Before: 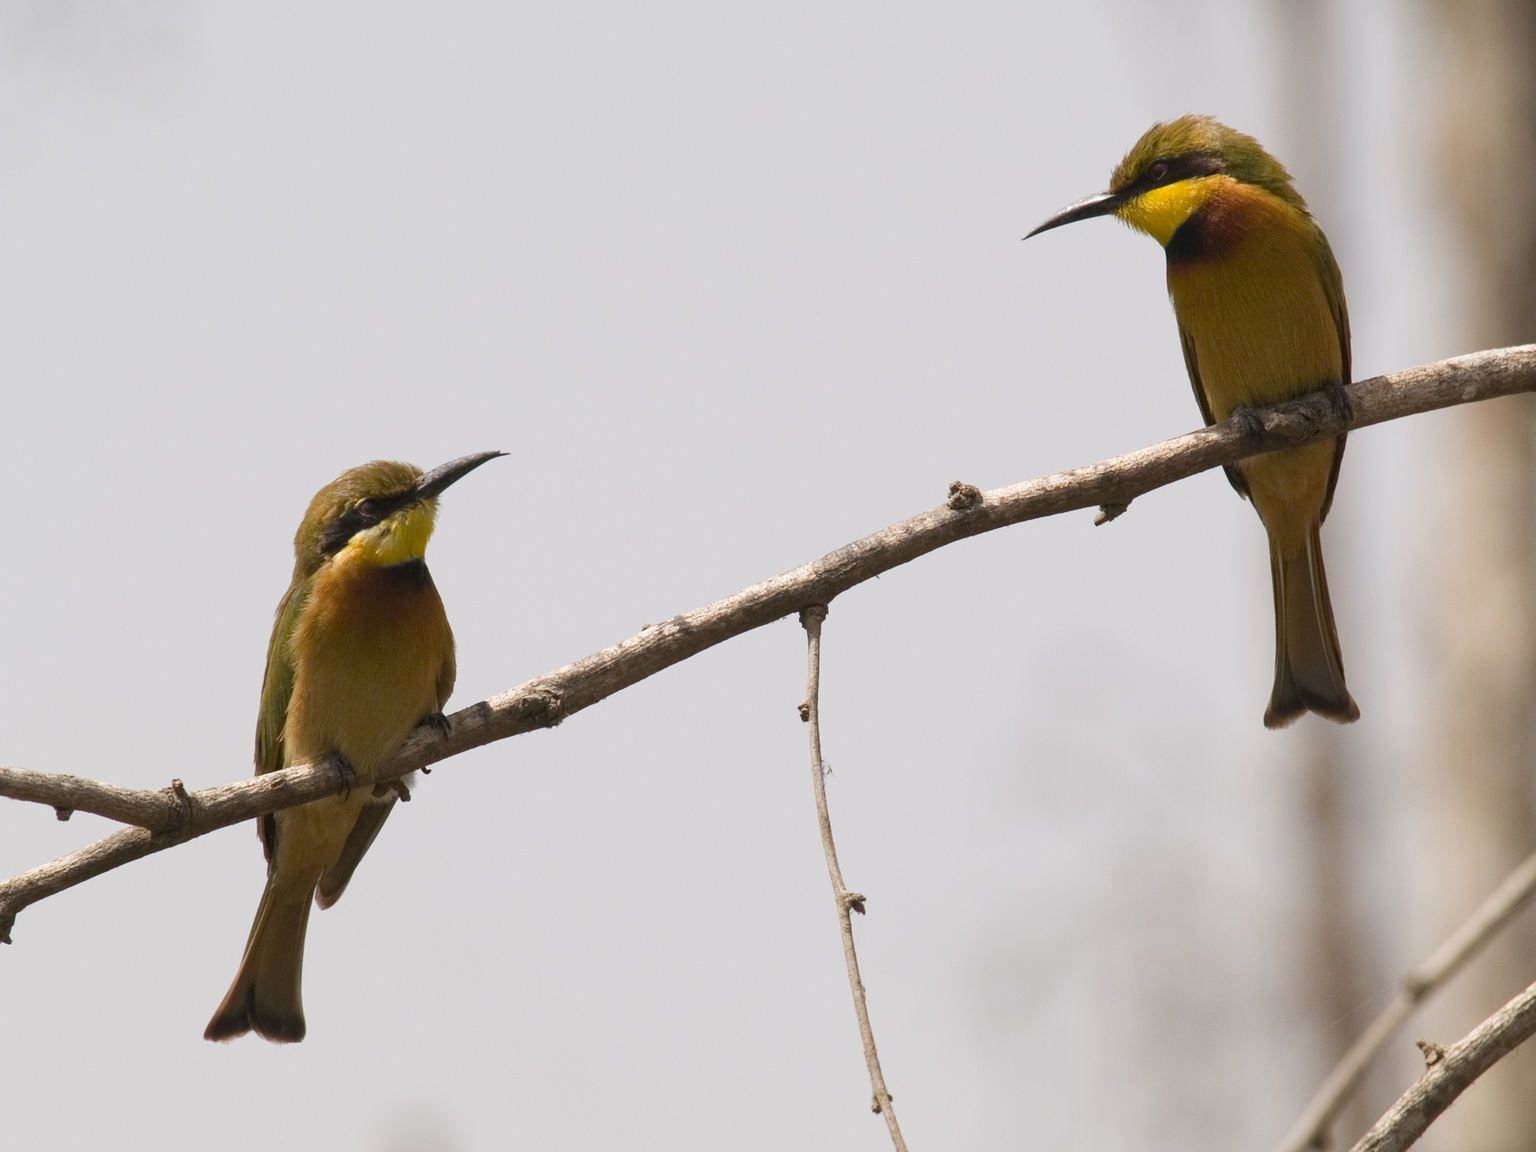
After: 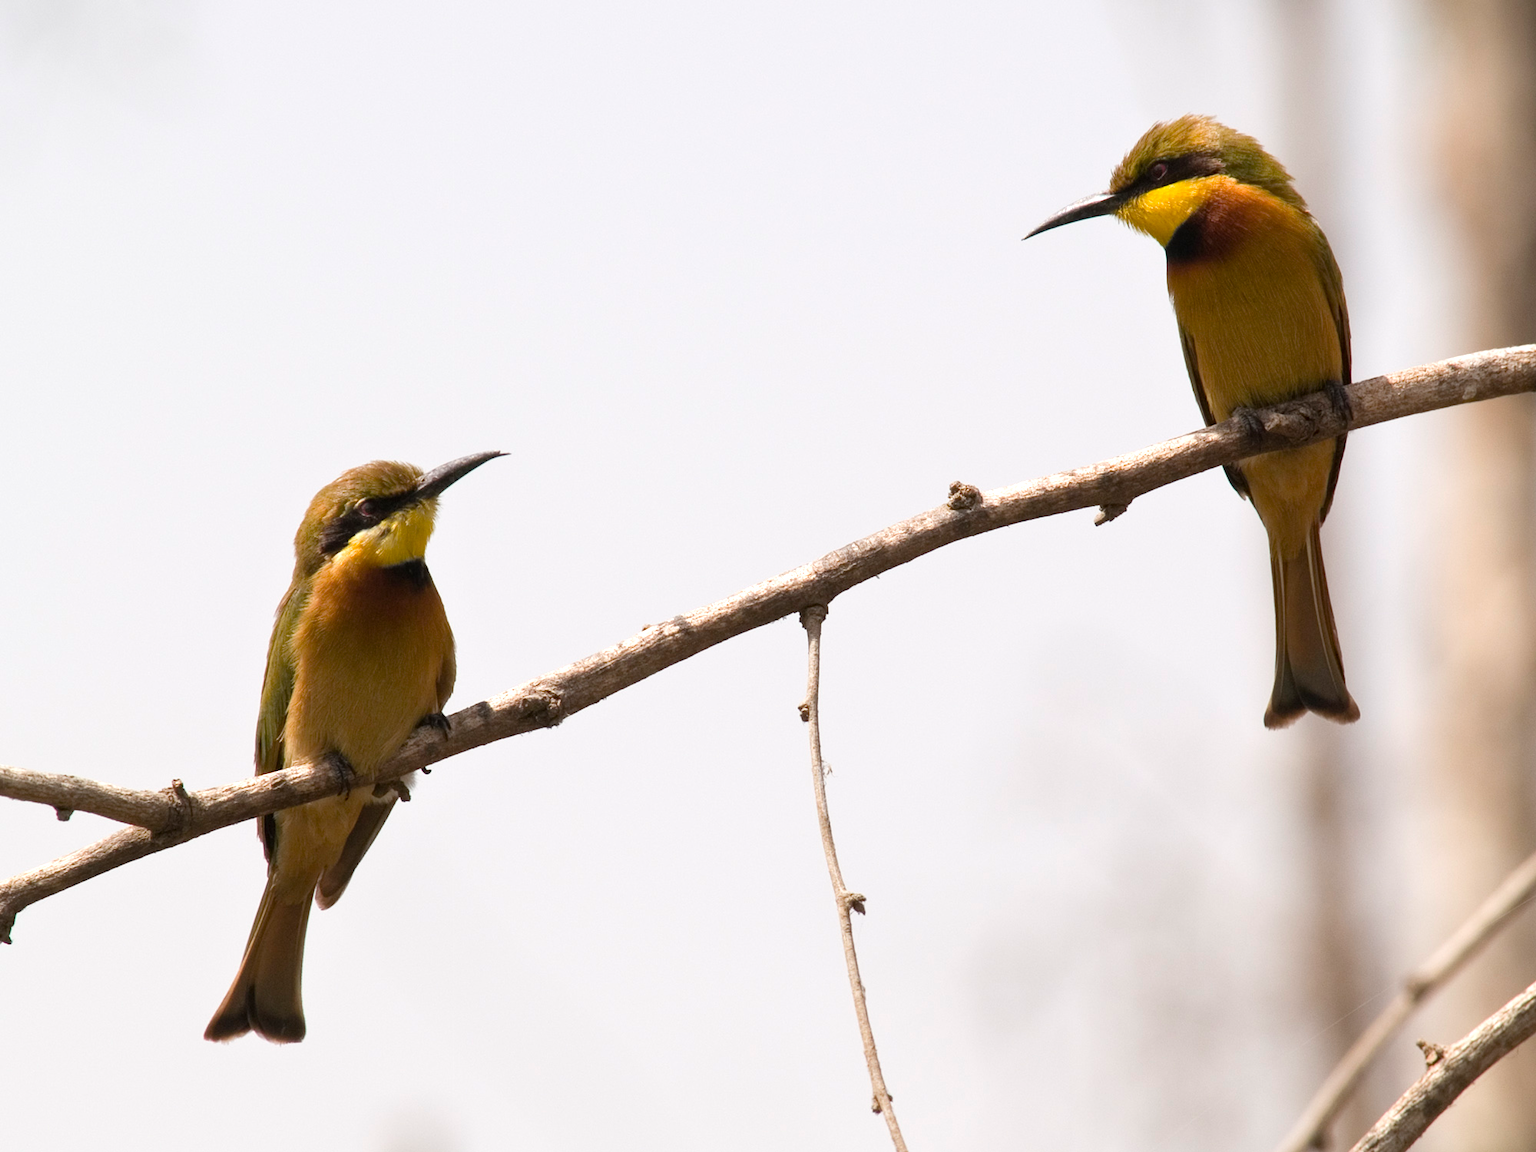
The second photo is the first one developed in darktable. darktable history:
tone equalizer: -8 EV -0.453 EV, -7 EV -0.394 EV, -6 EV -0.346 EV, -5 EV -0.25 EV, -3 EV 0.19 EV, -2 EV 0.309 EV, -1 EV 0.397 EV, +0 EV 0.418 EV
